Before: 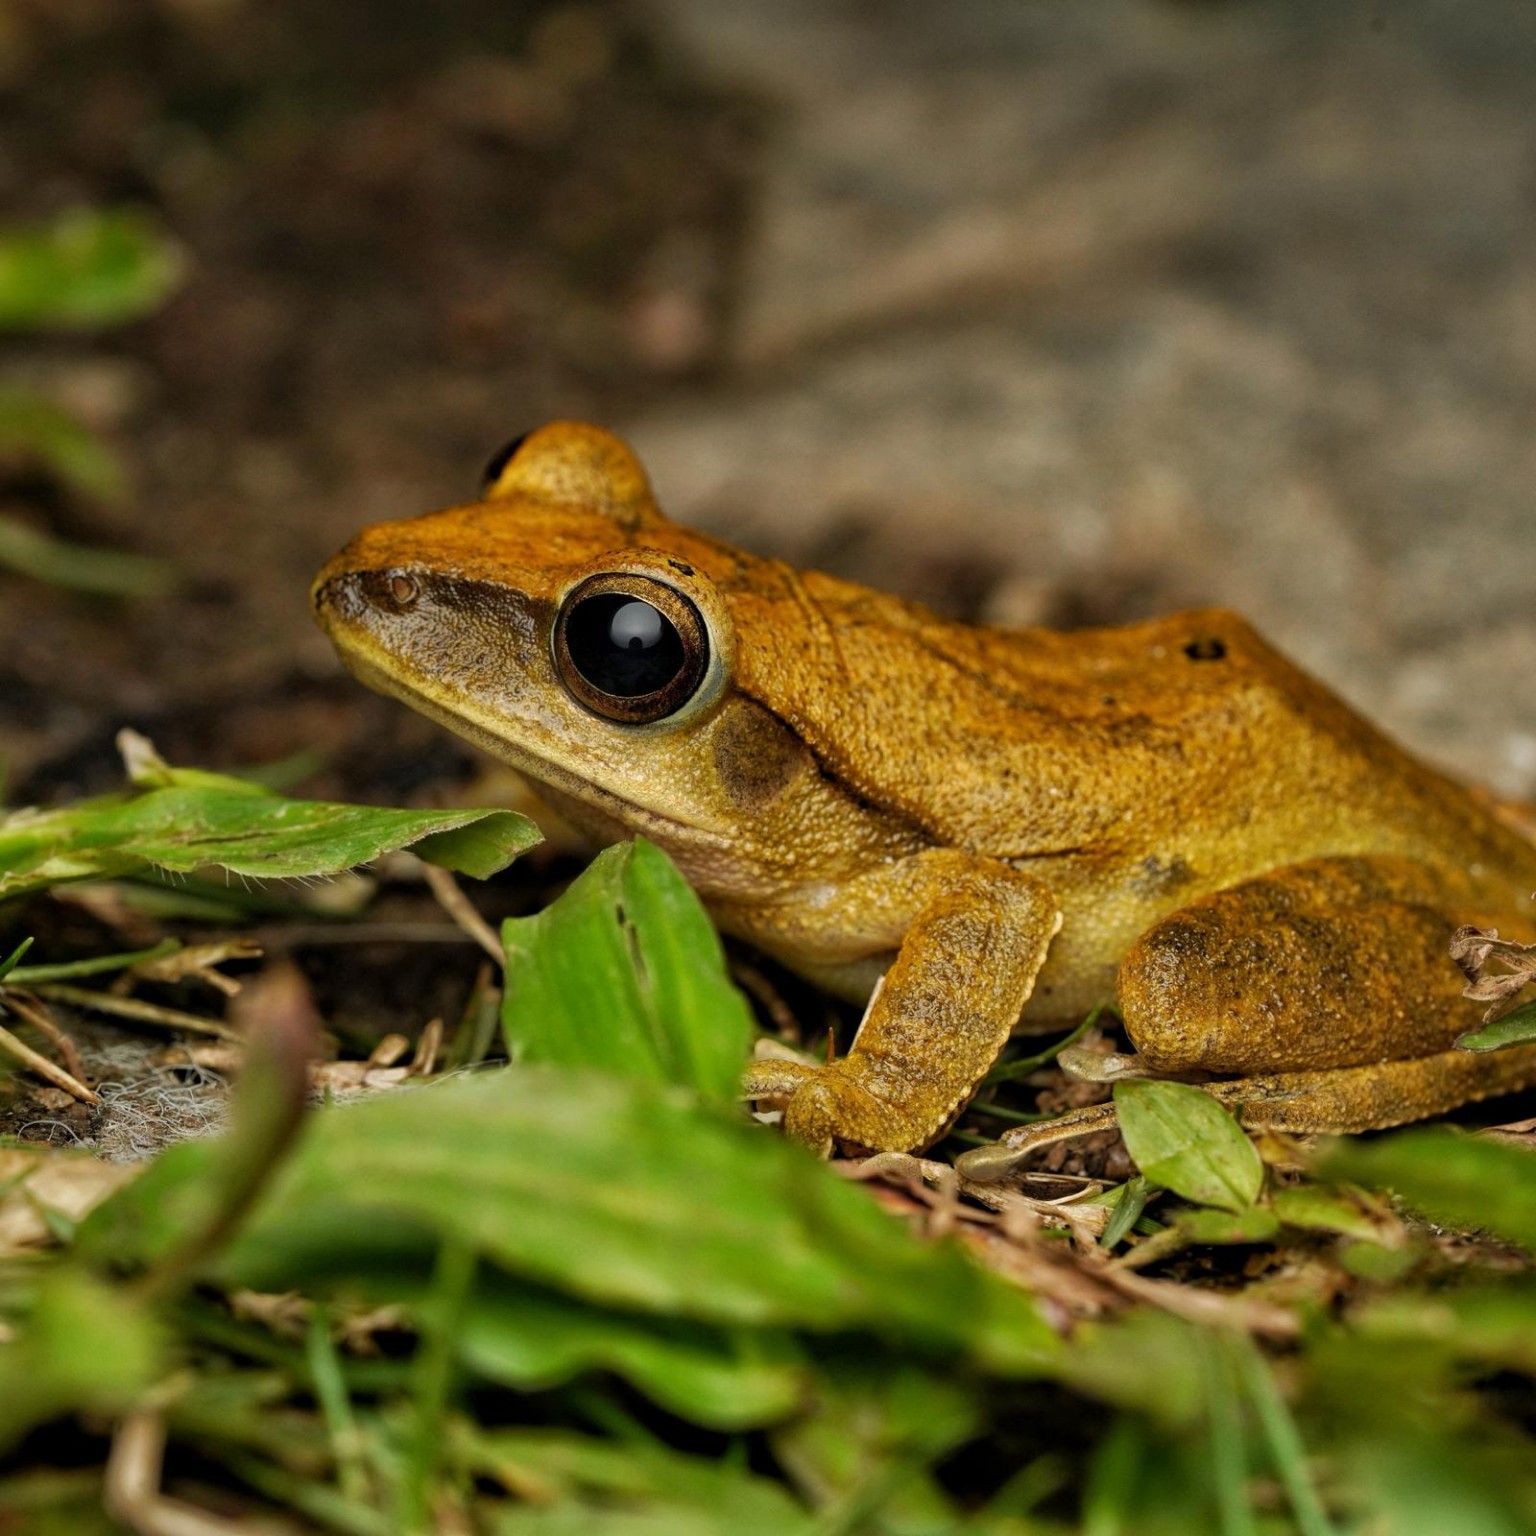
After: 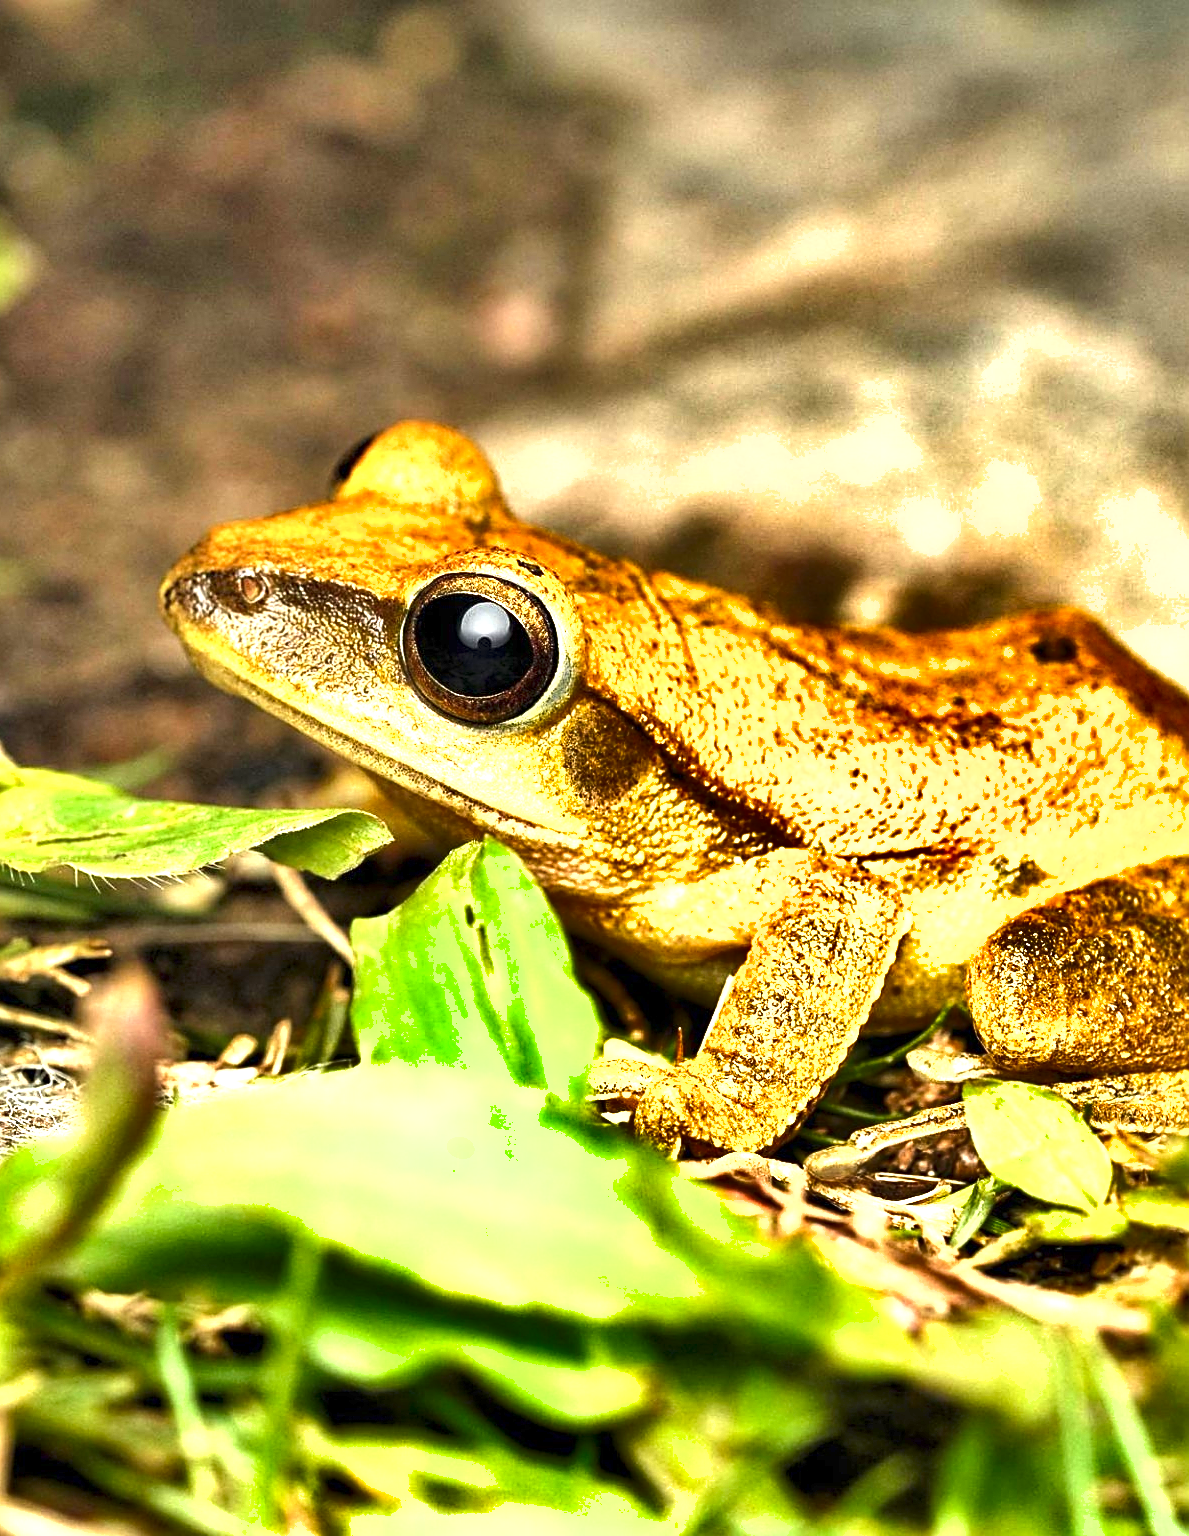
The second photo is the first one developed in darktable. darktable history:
exposure: exposure 2.25 EV, compensate highlight preservation false
crop: left 9.88%, right 12.664%
sharpen: on, module defaults
shadows and highlights: shadows 75, highlights -60.85, soften with gaussian
contrast brightness saturation: contrast 0.01, saturation -0.05
